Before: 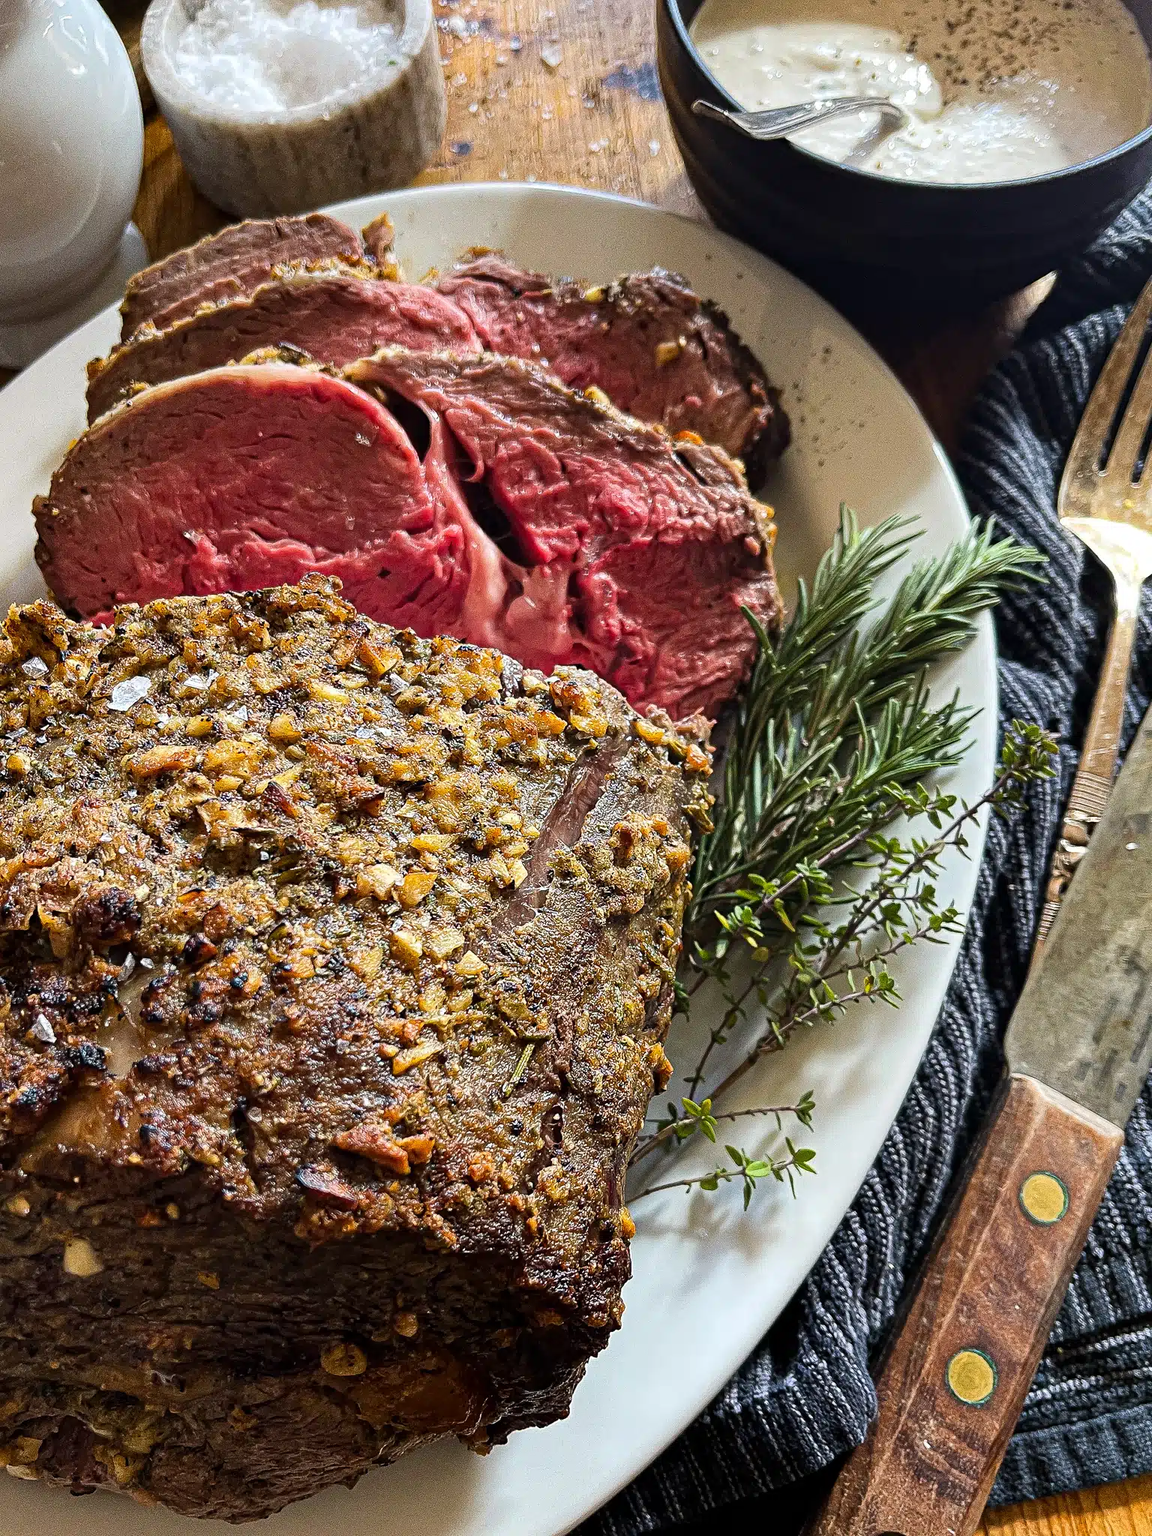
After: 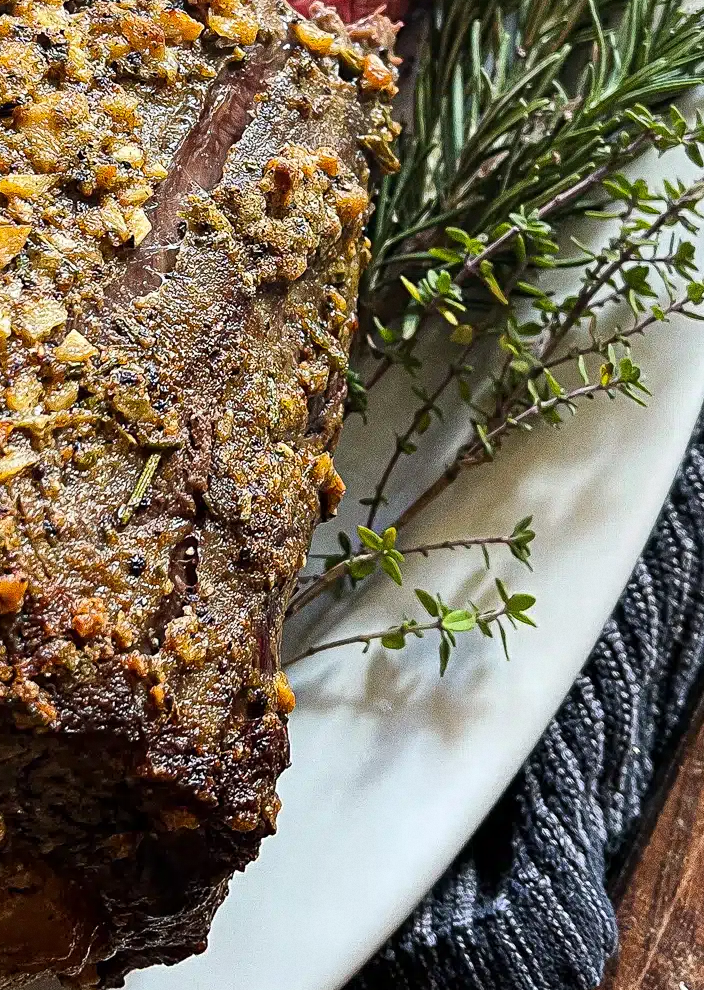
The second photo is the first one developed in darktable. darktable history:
crop: left 35.976%, top 45.819%, right 18.162%, bottom 5.807%
grain: on, module defaults
